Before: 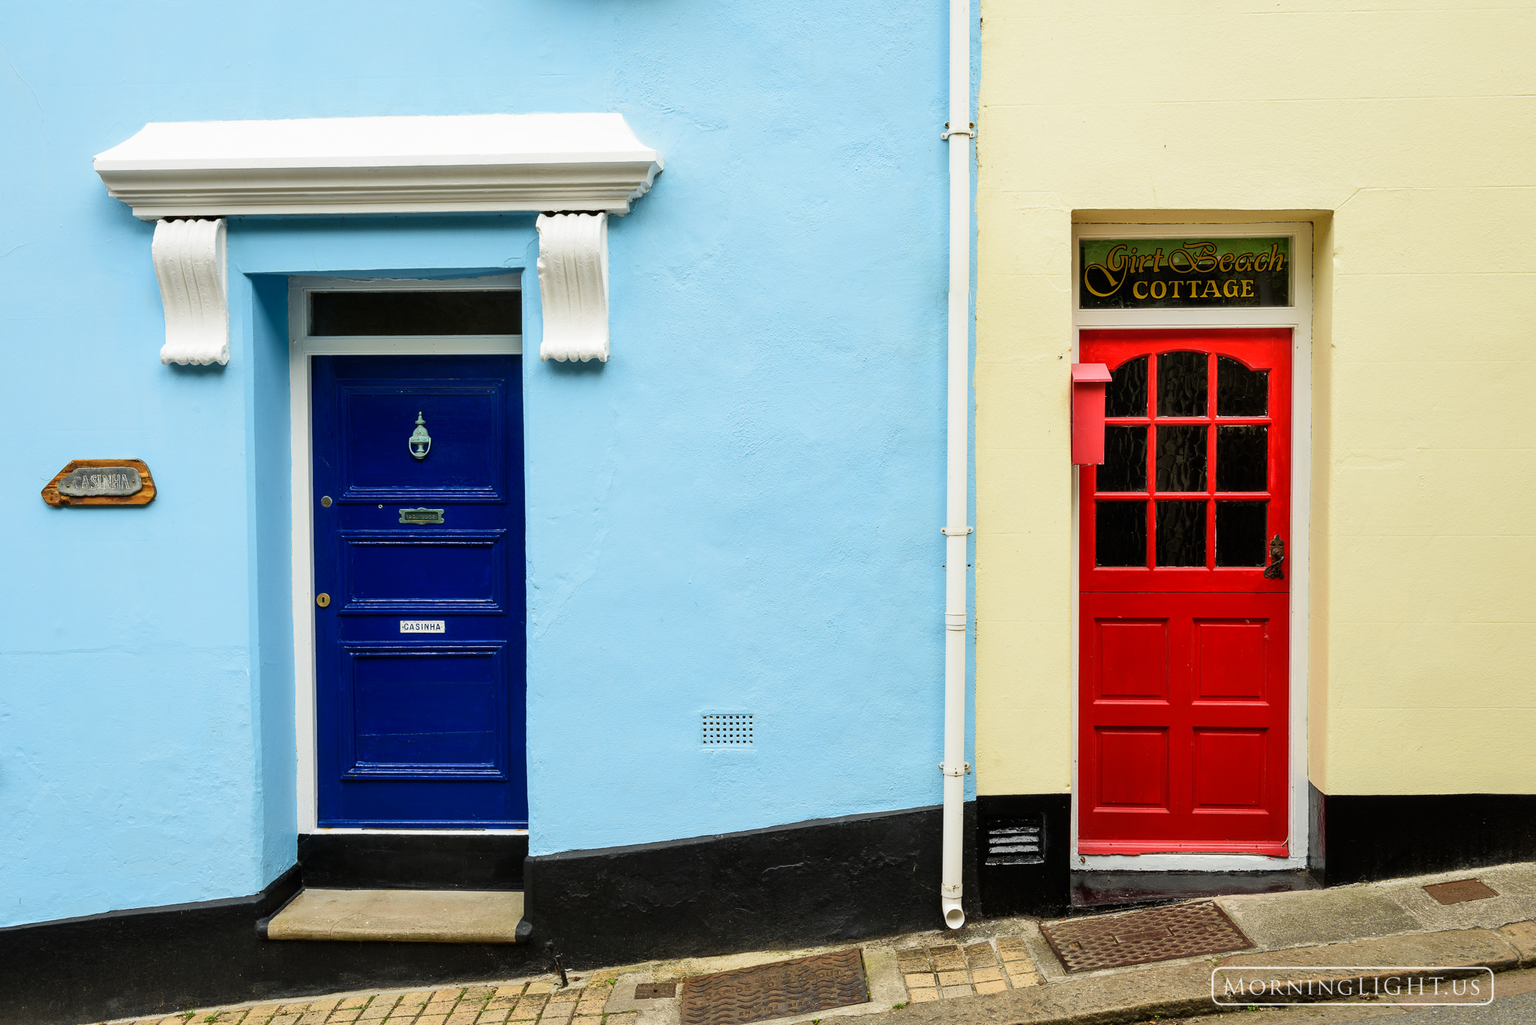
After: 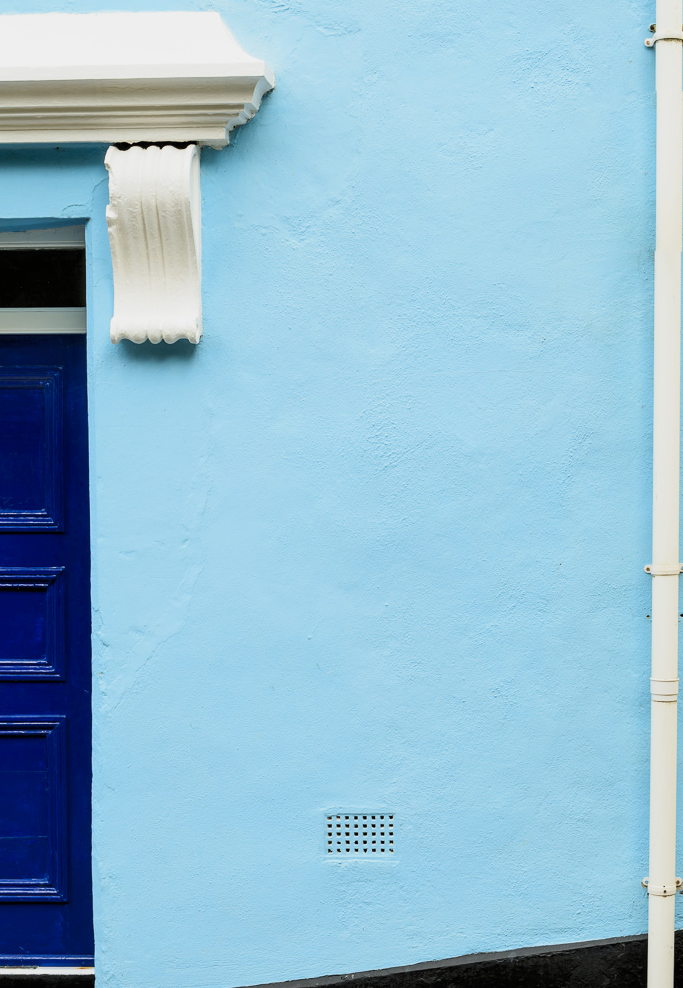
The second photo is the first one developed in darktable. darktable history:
crop and rotate: left 29.832%, top 10.211%, right 36.817%, bottom 17.462%
filmic rgb: black relative exposure -9.64 EV, white relative exposure 3.06 EV, hardness 6.17, color science v6 (2022), iterations of high-quality reconstruction 0
tone equalizer: -8 EV -1.84 EV, -7 EV -1.14 EV, -6 EV -1.64 EV, smoothing 1
